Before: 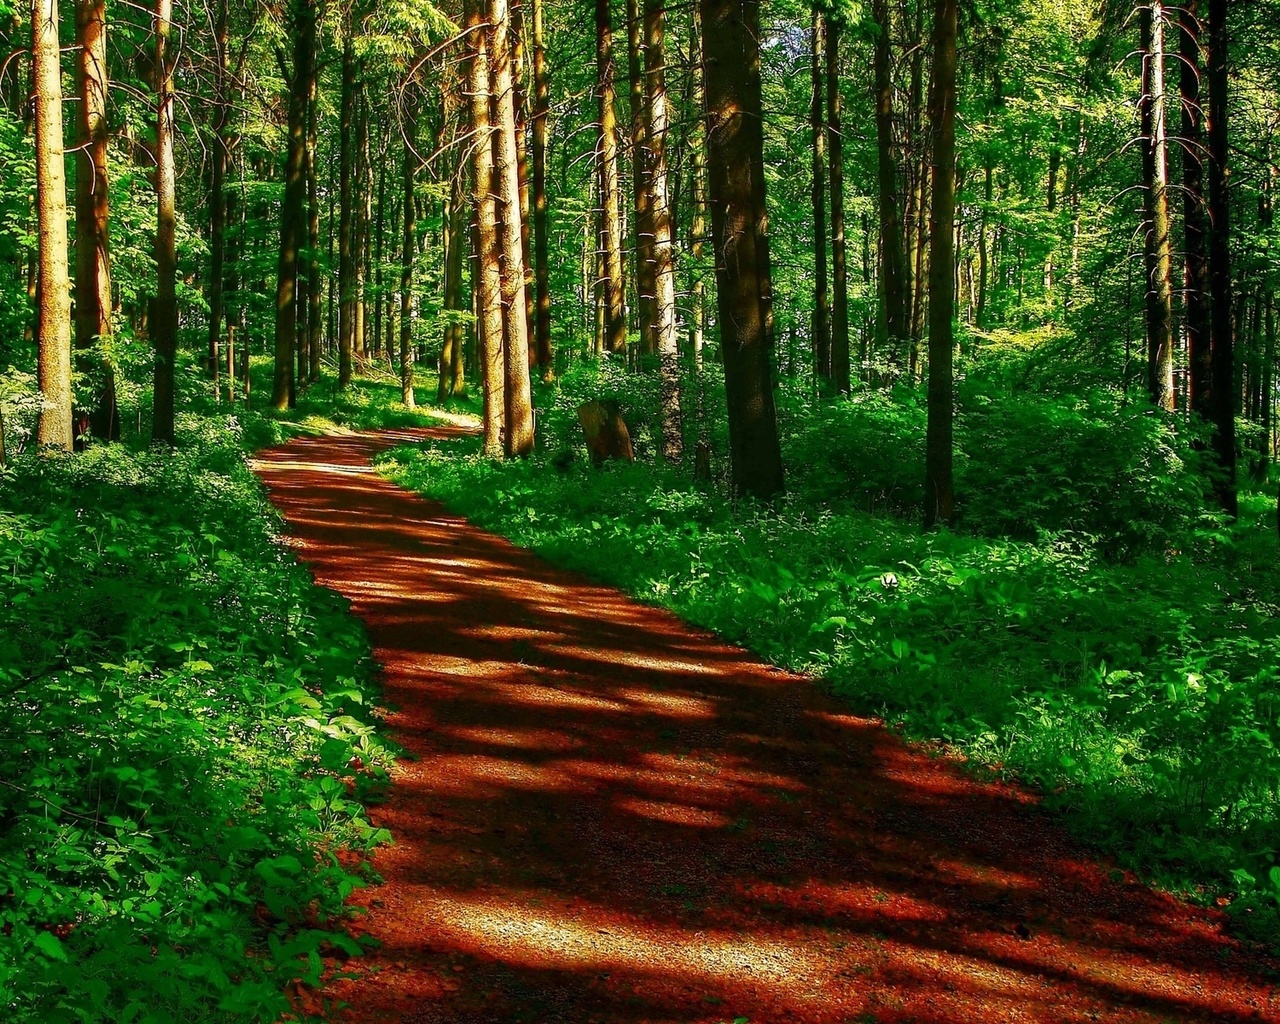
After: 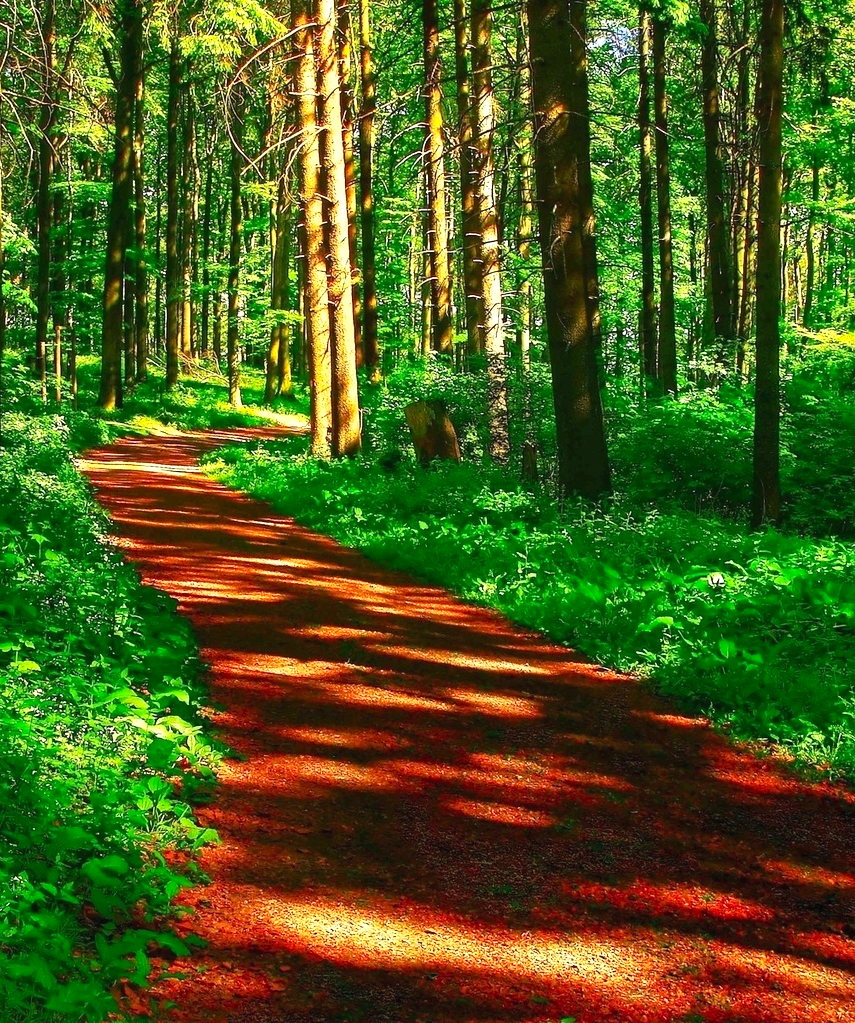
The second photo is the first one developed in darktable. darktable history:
exposure: black level correction 0, exposure 0.499 EV, compensate highlight preservation false
tone equalizer: on, module defaults
contrast brightness saturation: contrast 0.197, brightness 0.157, saturation 0.226
crop and rotate: left 13.561%, right 19.583%
